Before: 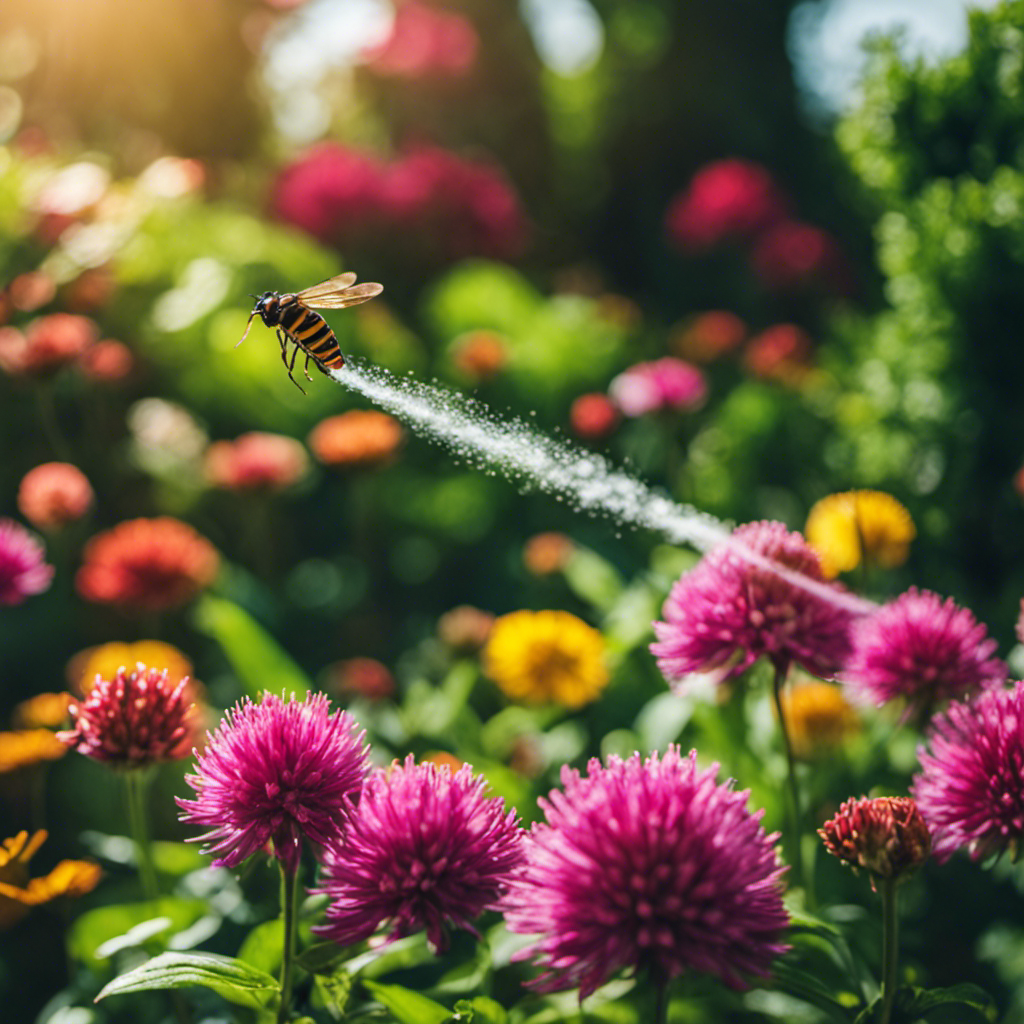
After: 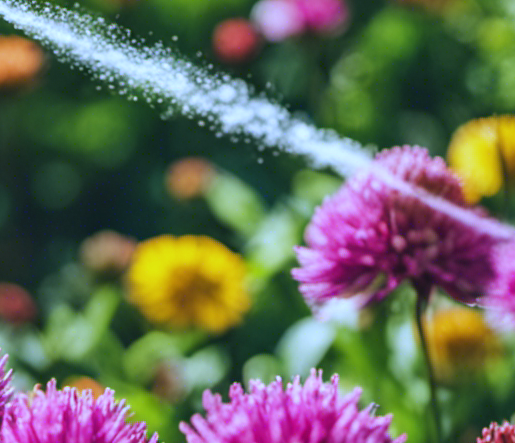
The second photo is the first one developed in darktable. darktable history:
crop: left 35.03%, top 36.625%, right 14.663%, bottom 20.057%
white balance: red 0.871, blue 1.249
shadows and highlights: shadows 12, white point adjustment 1.2, highlights -0.36, soften with gaussian
